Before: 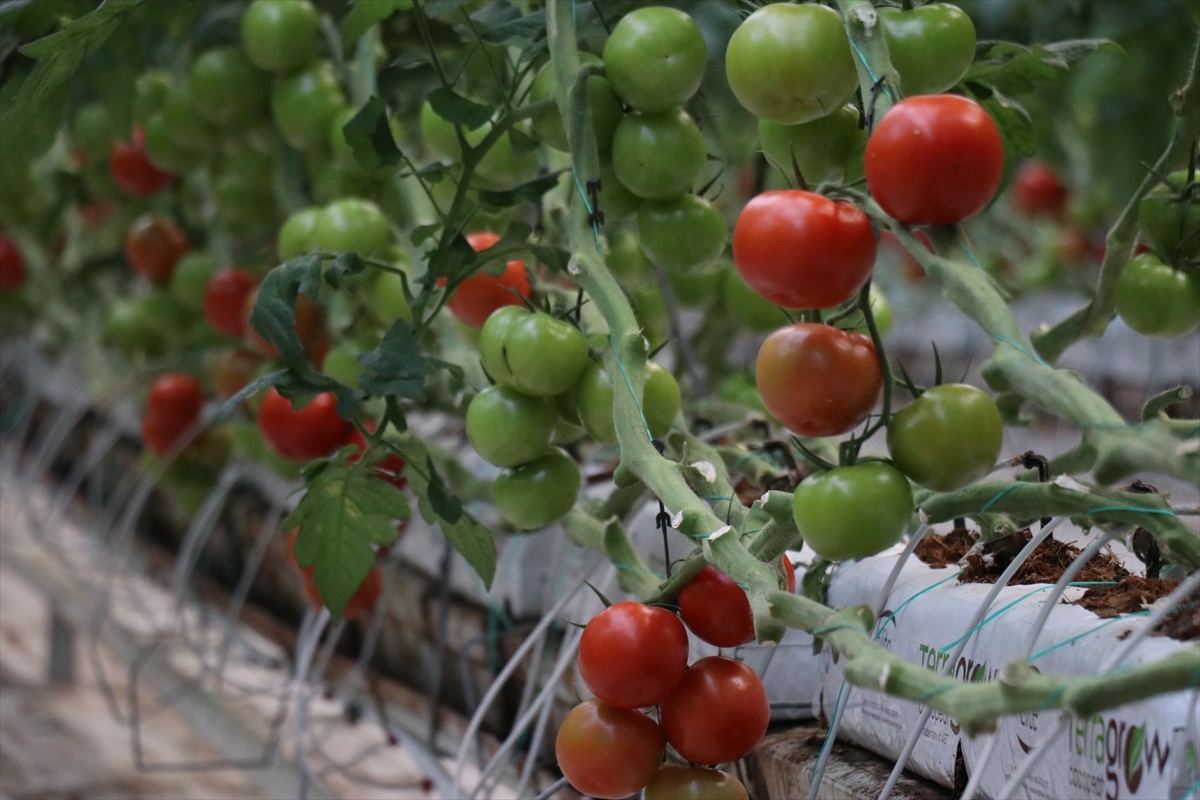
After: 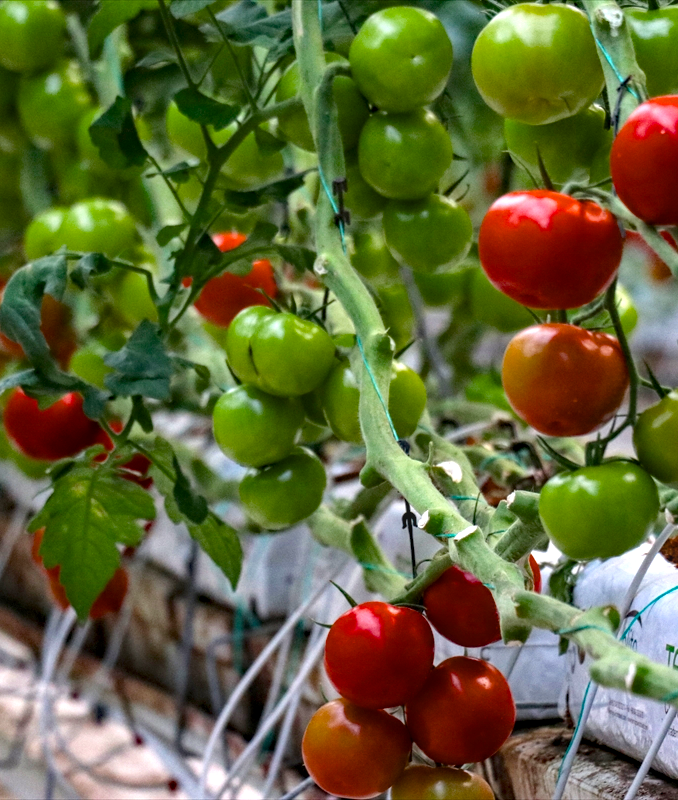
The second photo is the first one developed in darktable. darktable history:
local contrast: detail 130%
crop: left 21.223%, right 22.207%
shadows and highlights: low approximation 0.01, soften with gaussian
exposure: black level correction 0, exposure 0.889 EV, compensate highlight preservation false
haze removal: compatibility mode true, adaptive false
color balance rgb: perceptual saturation grading › global saturation 31.237%, global vibrance -0.87%, saturation formula JzAzBz (2021)
